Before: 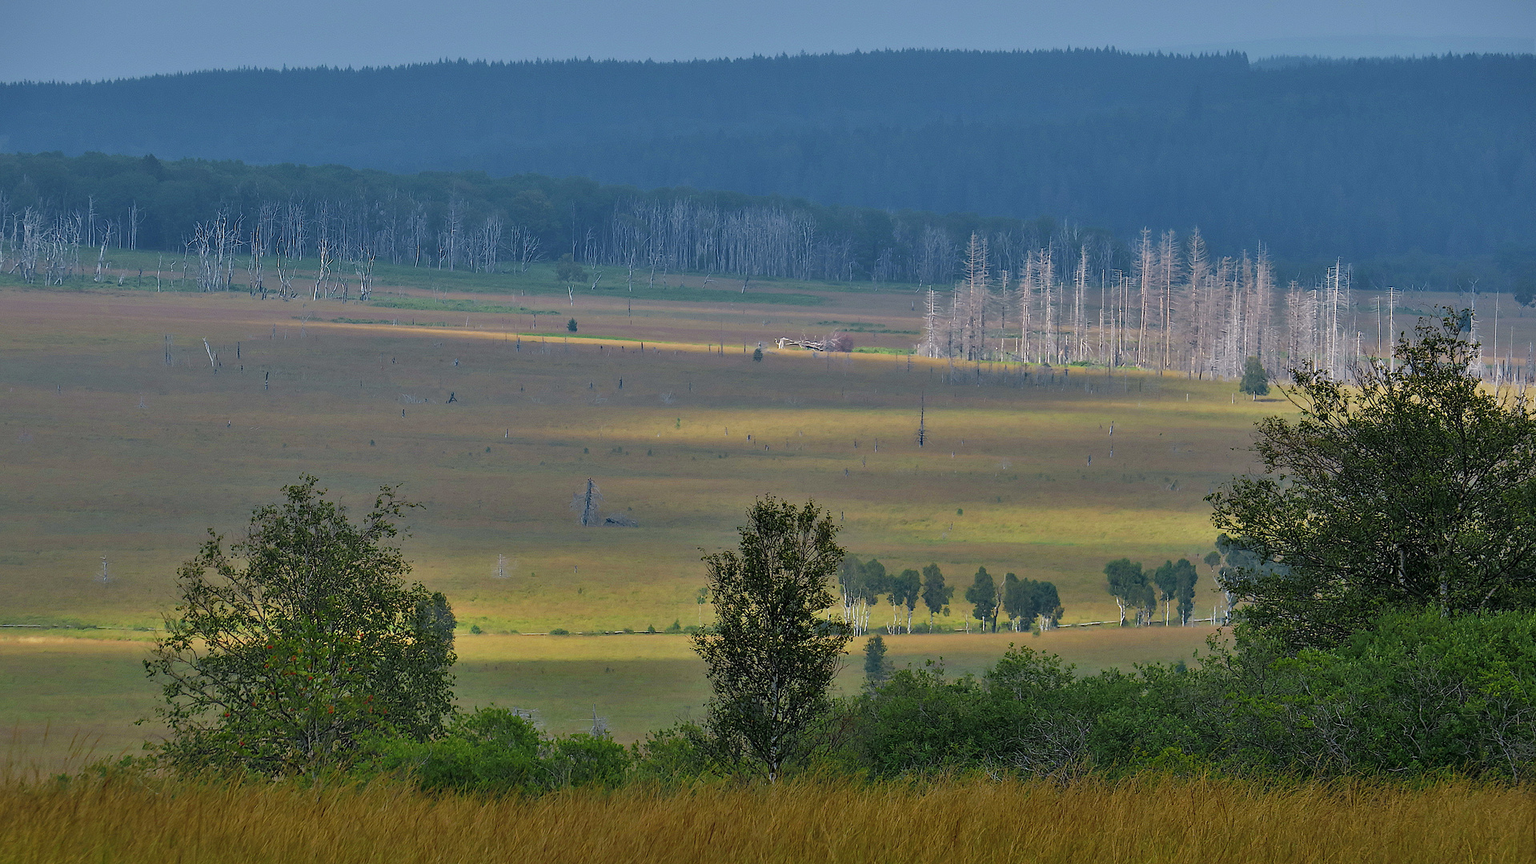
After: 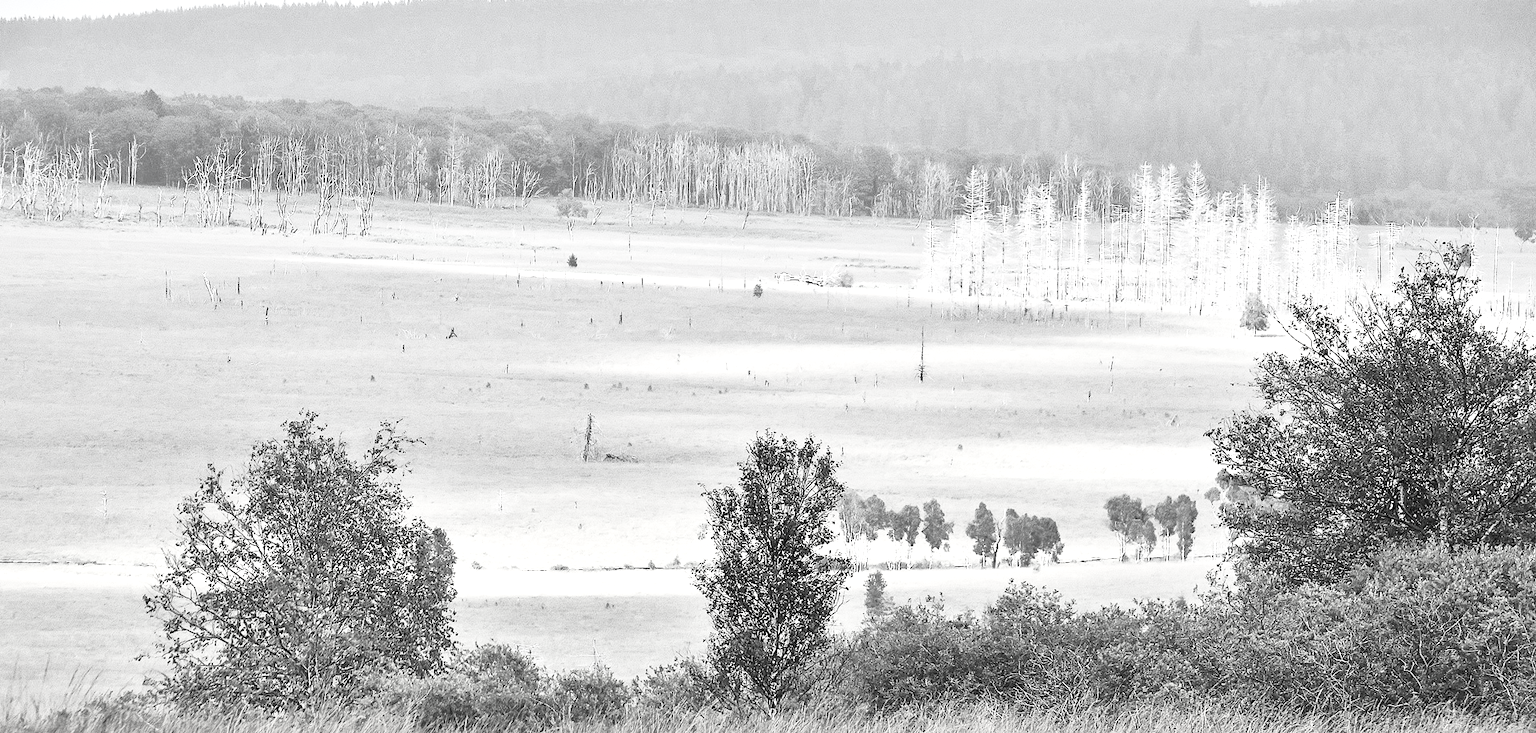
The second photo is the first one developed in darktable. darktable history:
exposure: black level correction 0, exposure 1.468 EV, compensate exposure bias true, compensate highlight preservation false
color balance rgb: highlights gain › luminance 14.997%, linear chroma grading › global chroma 14.863%, perceptual saturation grading › global saturation 9.795%, global vibrance 20%
contrast brightness saturation: contrast 0.548, brightness 0.481, saturation -0.989
crop: top 7.592%, bottom 7.485%
local contrast: highlights 107%, shadows 100%, detail 119%, midtone range 0.2
shadows and highlights: on, module defaults
